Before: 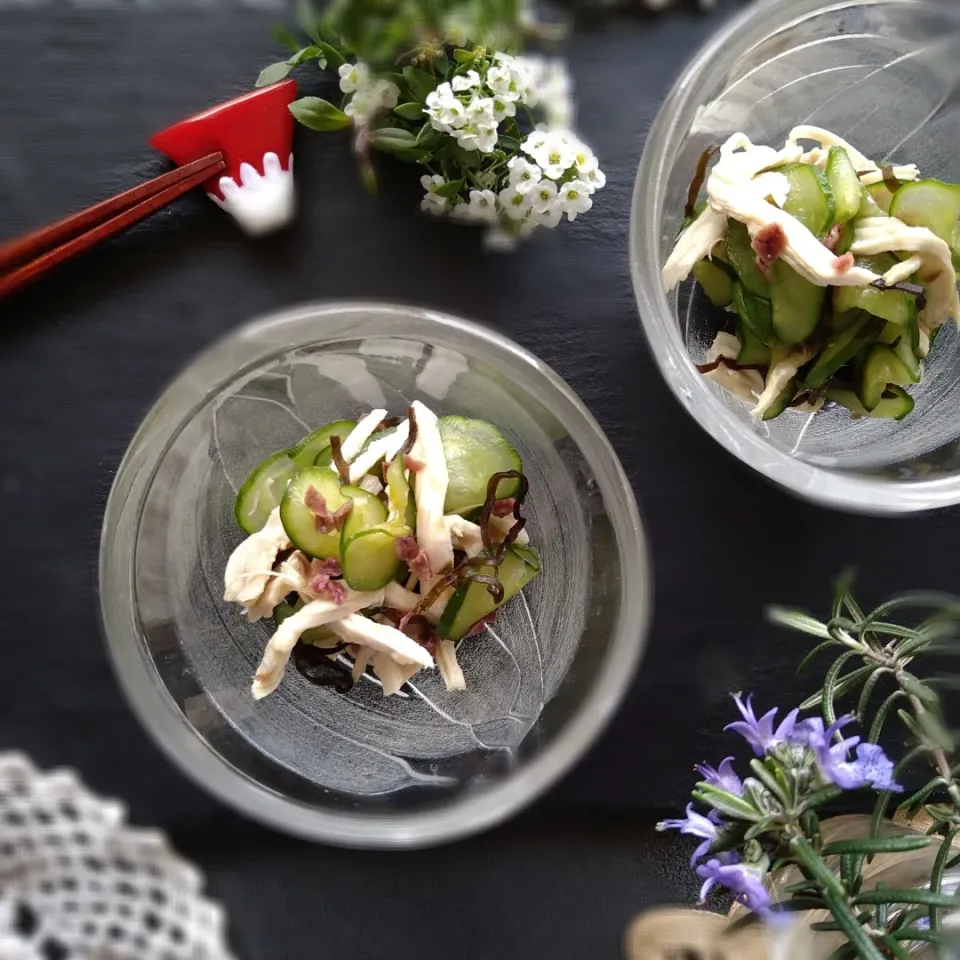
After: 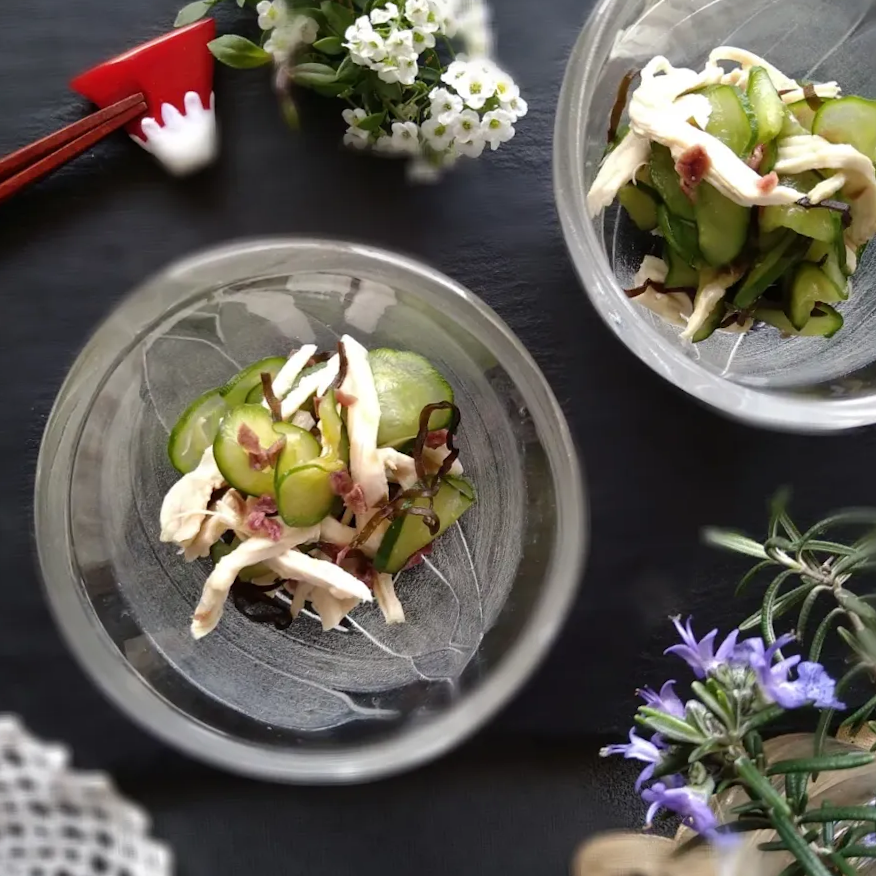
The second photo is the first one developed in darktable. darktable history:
shadows and highlights: radius 331.84, shadows 53.55, highlights -100, compress 94.63%, highlights color adjustment 73.23%, soften with gaussian
crop and rotate: angle 1.96°, left 5.673%, top 5.673%
